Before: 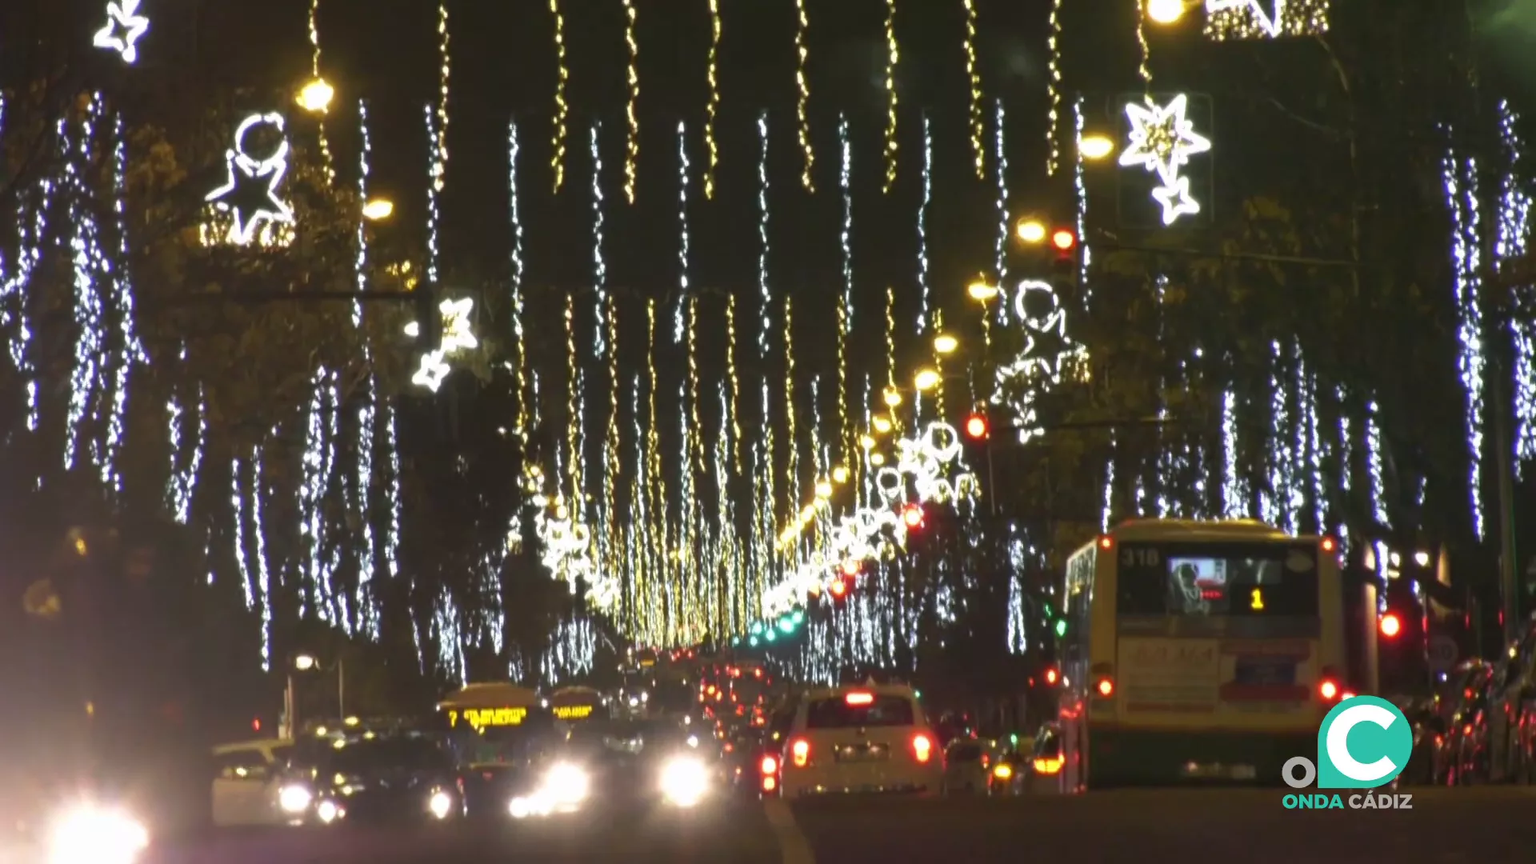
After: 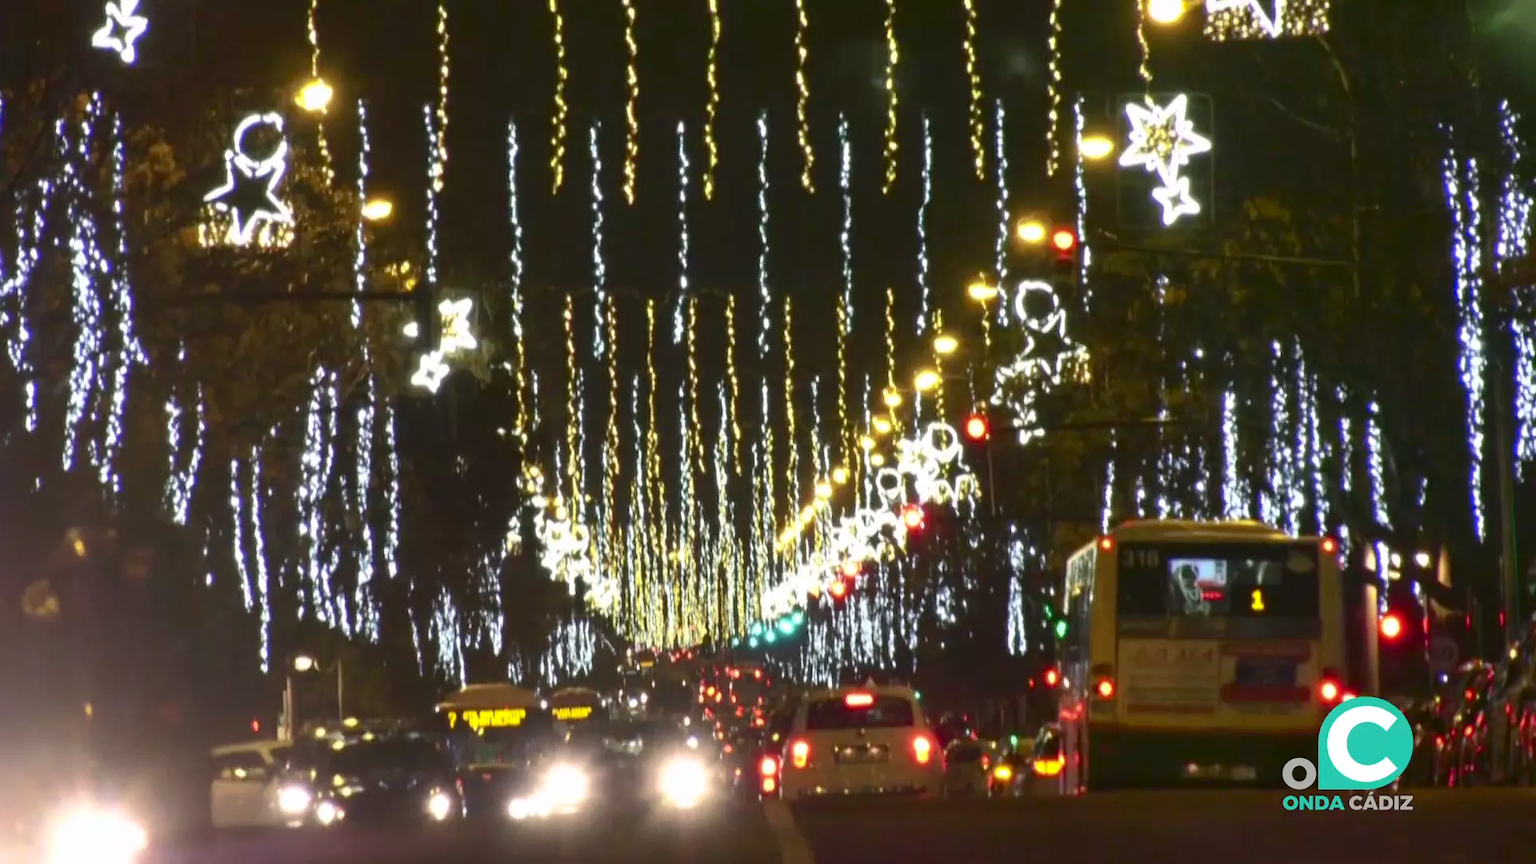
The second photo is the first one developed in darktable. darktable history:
shadows and highlights: on, module defaults
contrast brightness saturation: contrast 0.28
crop and rotate: left 0.118%, bottom 0.006%
